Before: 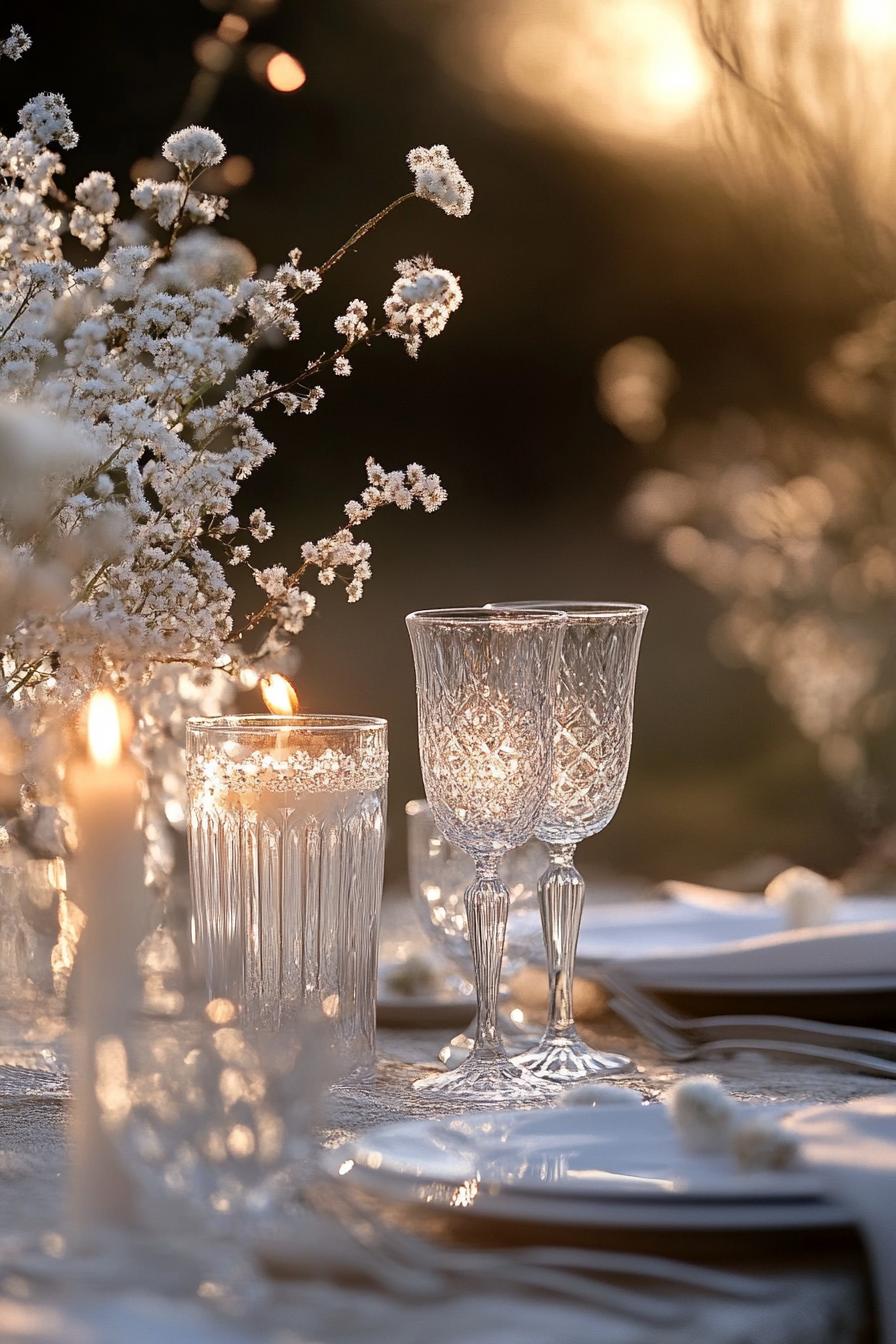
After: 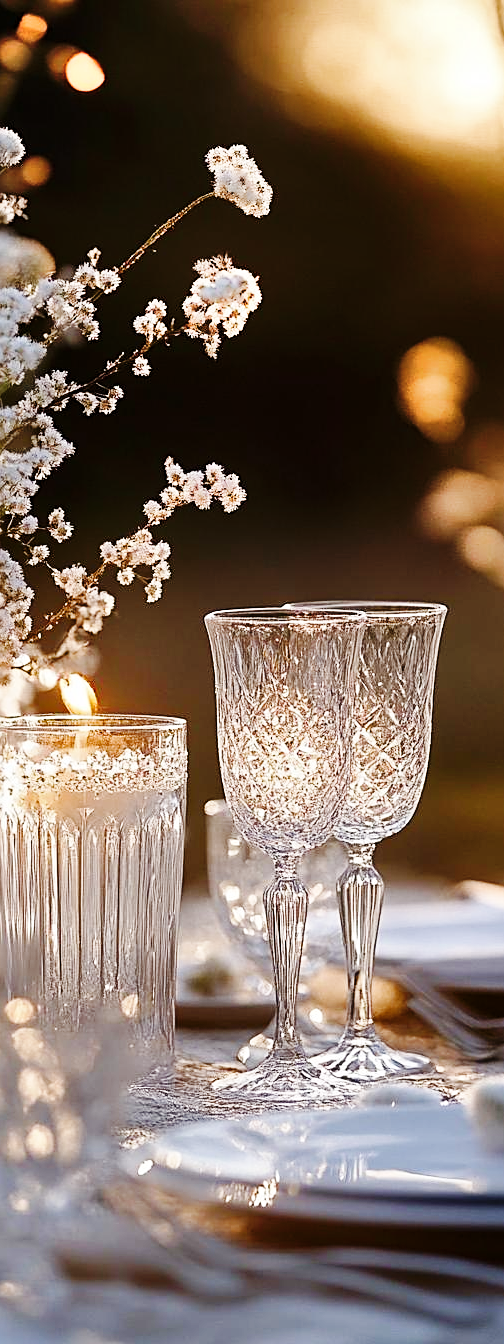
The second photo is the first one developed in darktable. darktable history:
exposure: compensate highlight preservation false
crop and rotate: left 22.533%, right 21.213%
sharpen: on, module defaults
base curve: curves: ch0 [(0, 0) (0.036, 0.025) (0.121, 0.166) (0.206, 0.329) (0.605, 0.79) (1, 1)], preserve colors none
color balance rgb: perceptual saturation grading › global saturation 20%, perceptual saturation grading › highlights -25.303%, perceptual saturation grading › shadows 49.941%, global vibrance 20%
contrast brightness saturation: contrast 0.063, brightness -0.012, saturation -0.23
shadows and highlights: soften with gaussian
